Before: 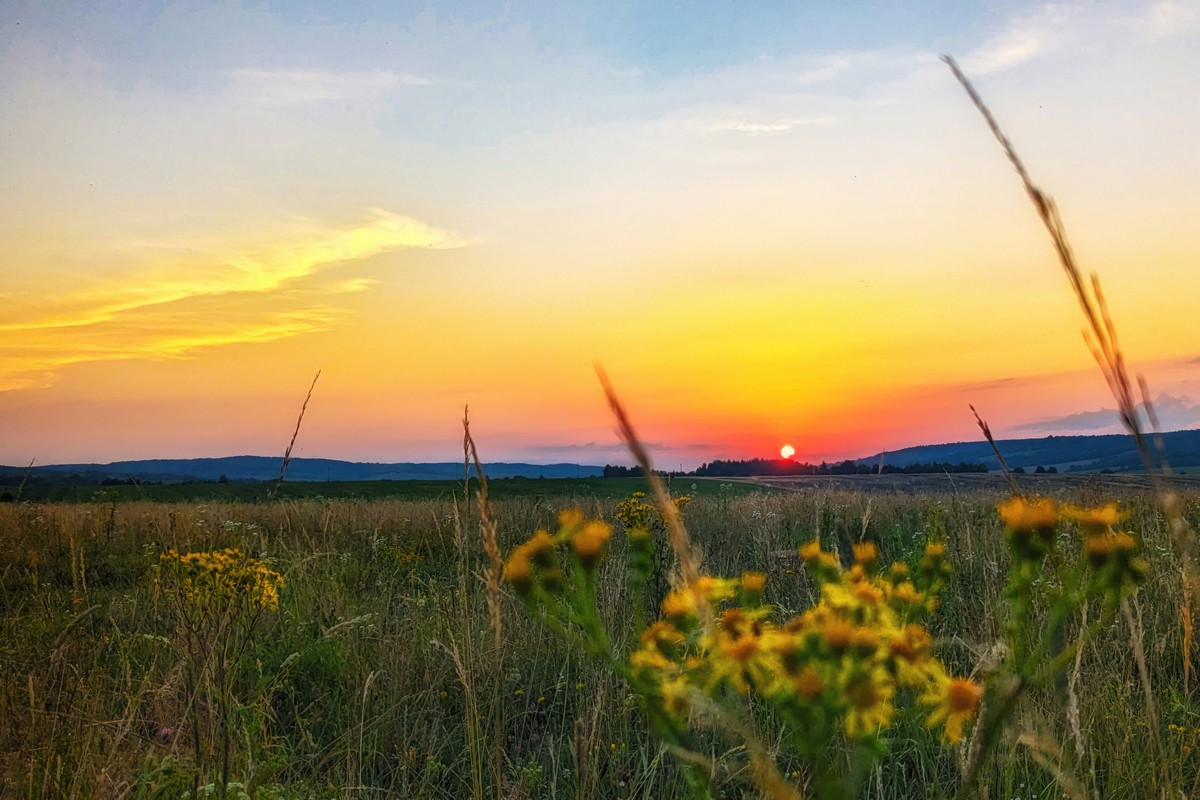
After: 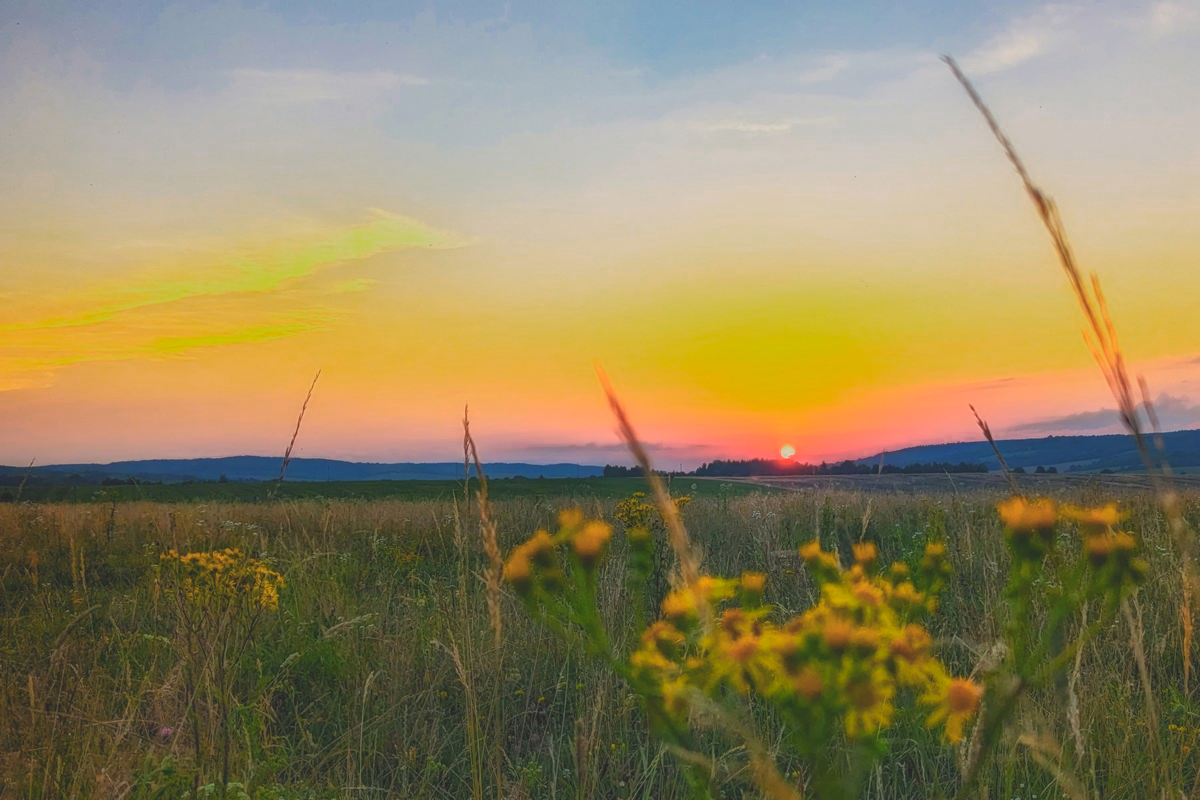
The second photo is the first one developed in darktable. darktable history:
exposure: compensate highlight preservation false
contrast brightness saturation: contrast -0.287
color zones: curves: ch0 [(0, 0.465) (0.092, 0.596) (0.289, 0.464) (0.429, 0.453) (0.571, 0.464) (0.714, 0.455) (0.857, 0.462) (1, 0.465)]
